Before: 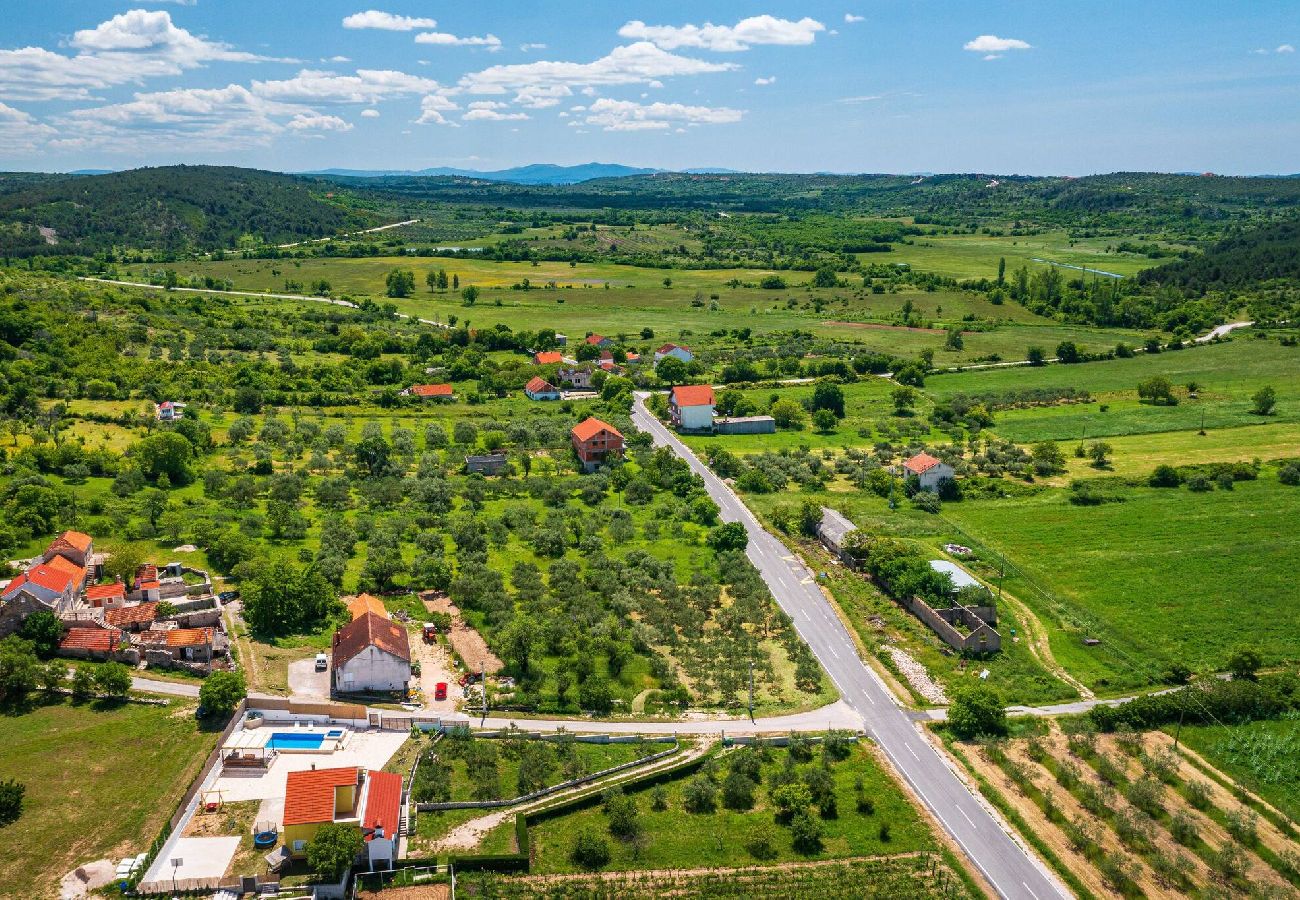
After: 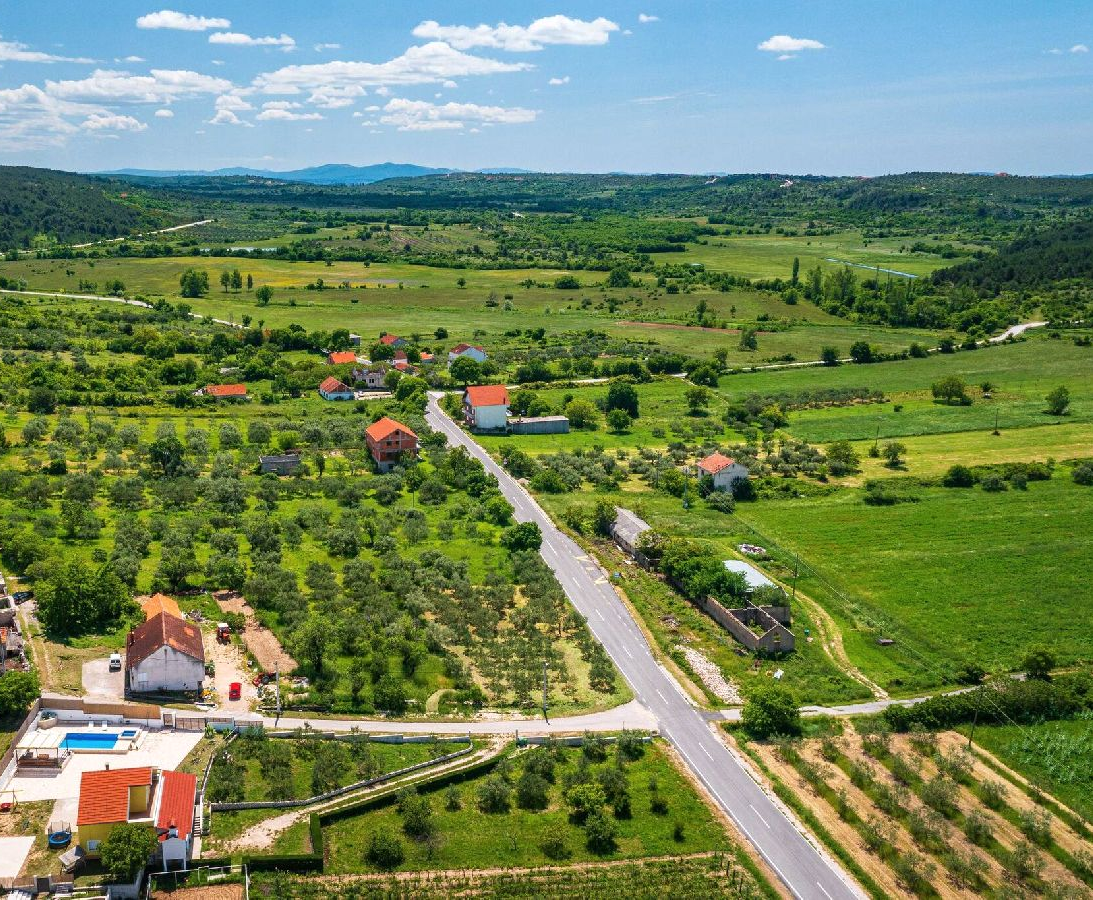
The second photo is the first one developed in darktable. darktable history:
crop: left 15.907%
shadows and highlights: shadows -9.82, white point adjustment 1.47, highlights 9.41
